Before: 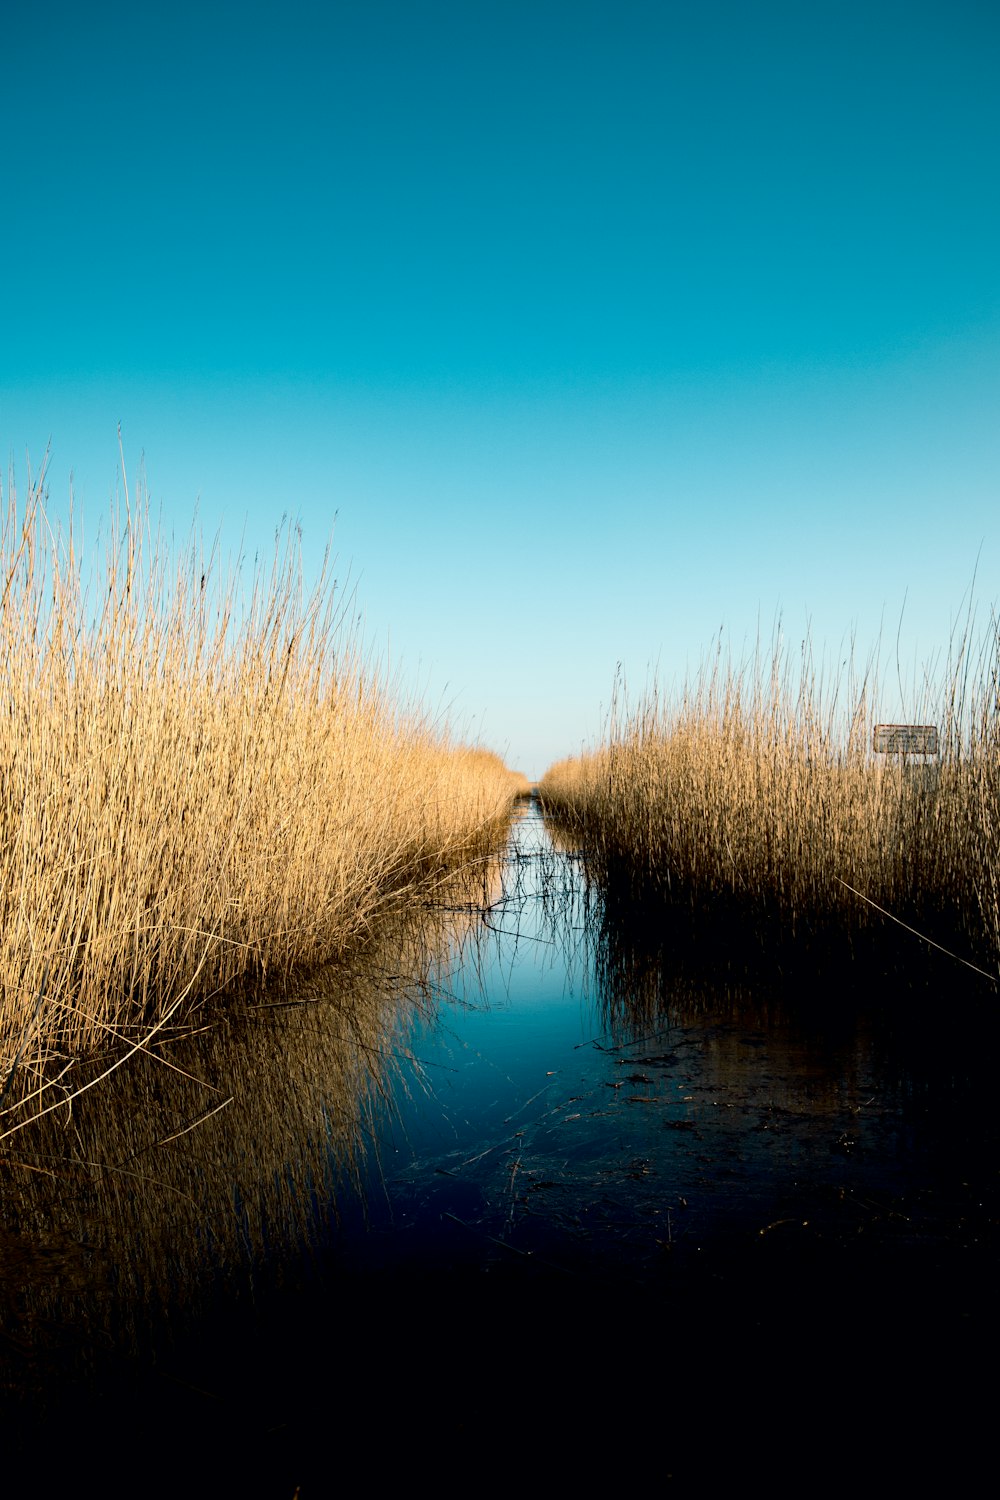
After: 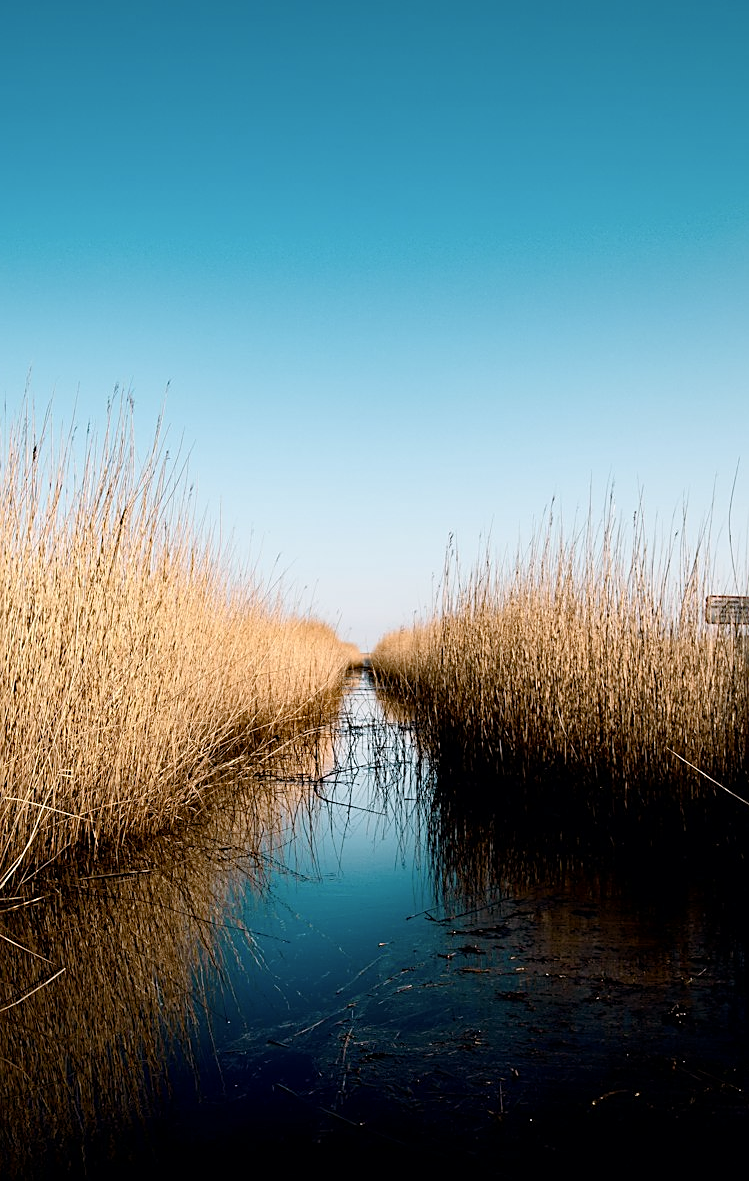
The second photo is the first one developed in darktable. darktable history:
color balance rgb: shadows lift › chroma 4.617%, shadows lift › hue 24.19°, highlights gain › chroma 1.56%, highlights gain › hue 308.71°, perceptual saturation grading › global saturation 0.235%, perceptual saturation grading › highlights -19.935%, perceptual saturation grading › shadows 19.436%
sharpen: on, module defaults
crop: left 16.801%, top 8.661%, right 8.243%, bottom 12.591%
tone equalizer: mask exposure compensation -0.494 EV
